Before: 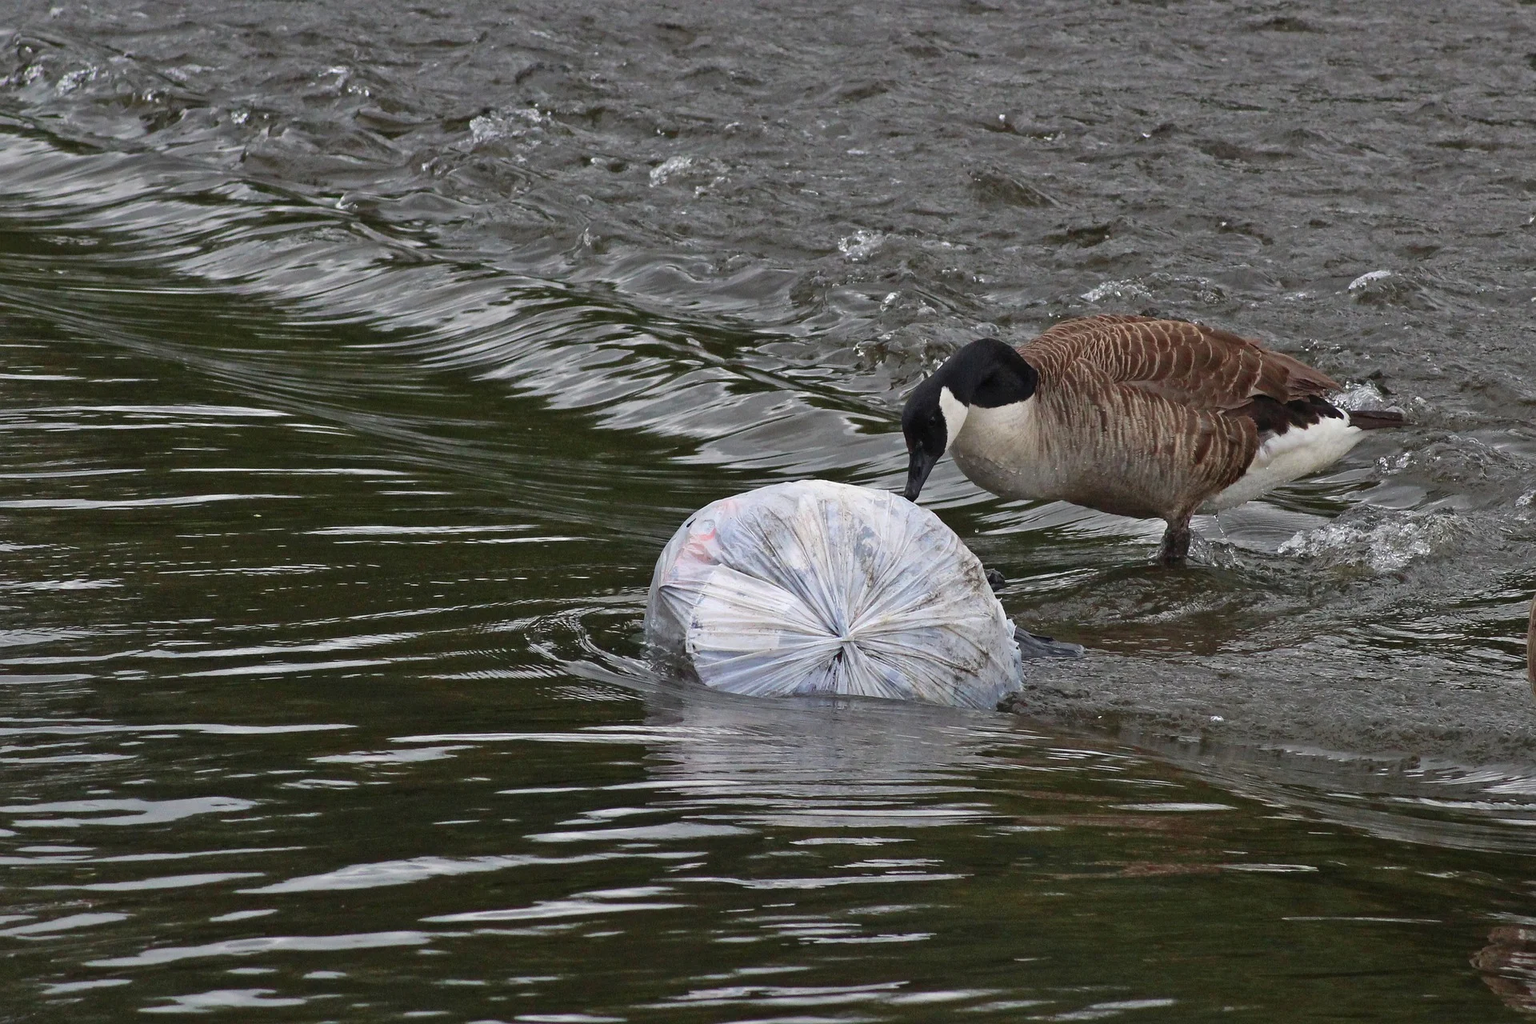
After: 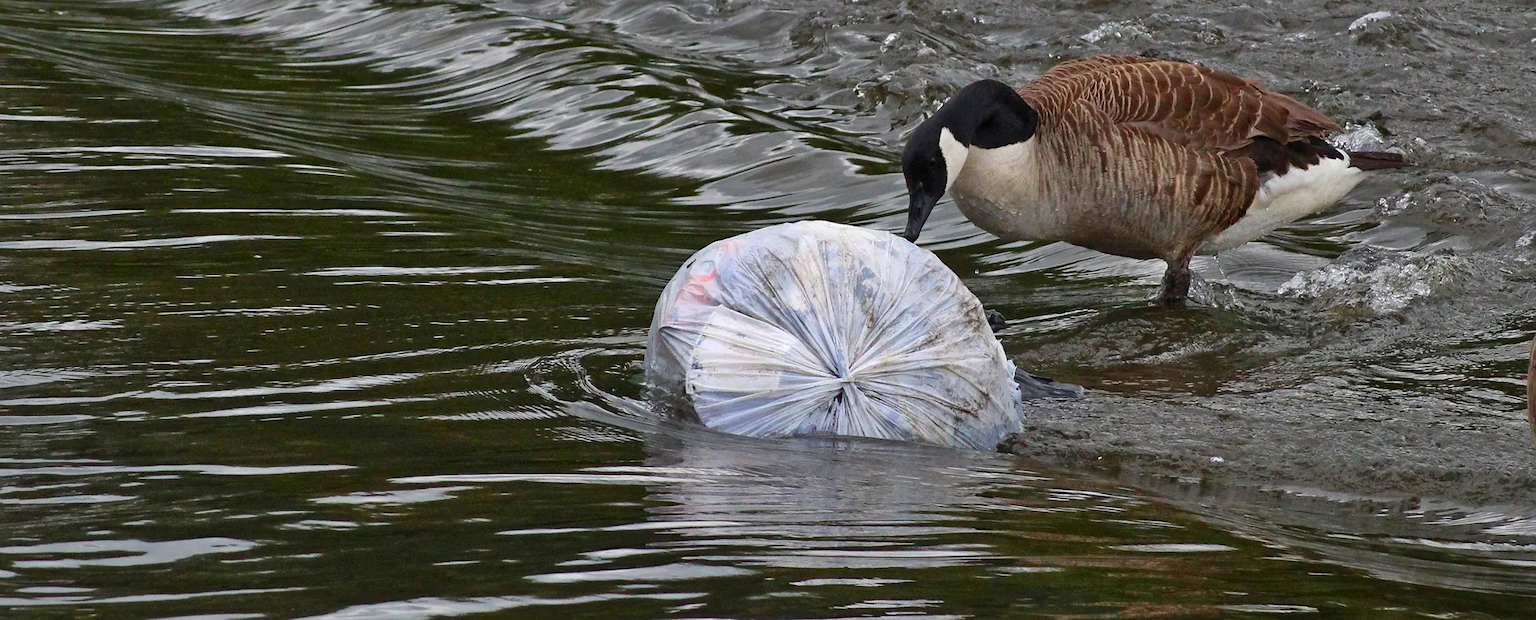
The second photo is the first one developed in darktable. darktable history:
color balance rgb: perceptual saturation grading › global saturation 30%, global vibrance 20%
local contrast: mode bilateral grid, contrast 20, coarseness 50, detail 120%, midtone range 0.2
crop and rotate: top 25.357%, bottom 13.942%
